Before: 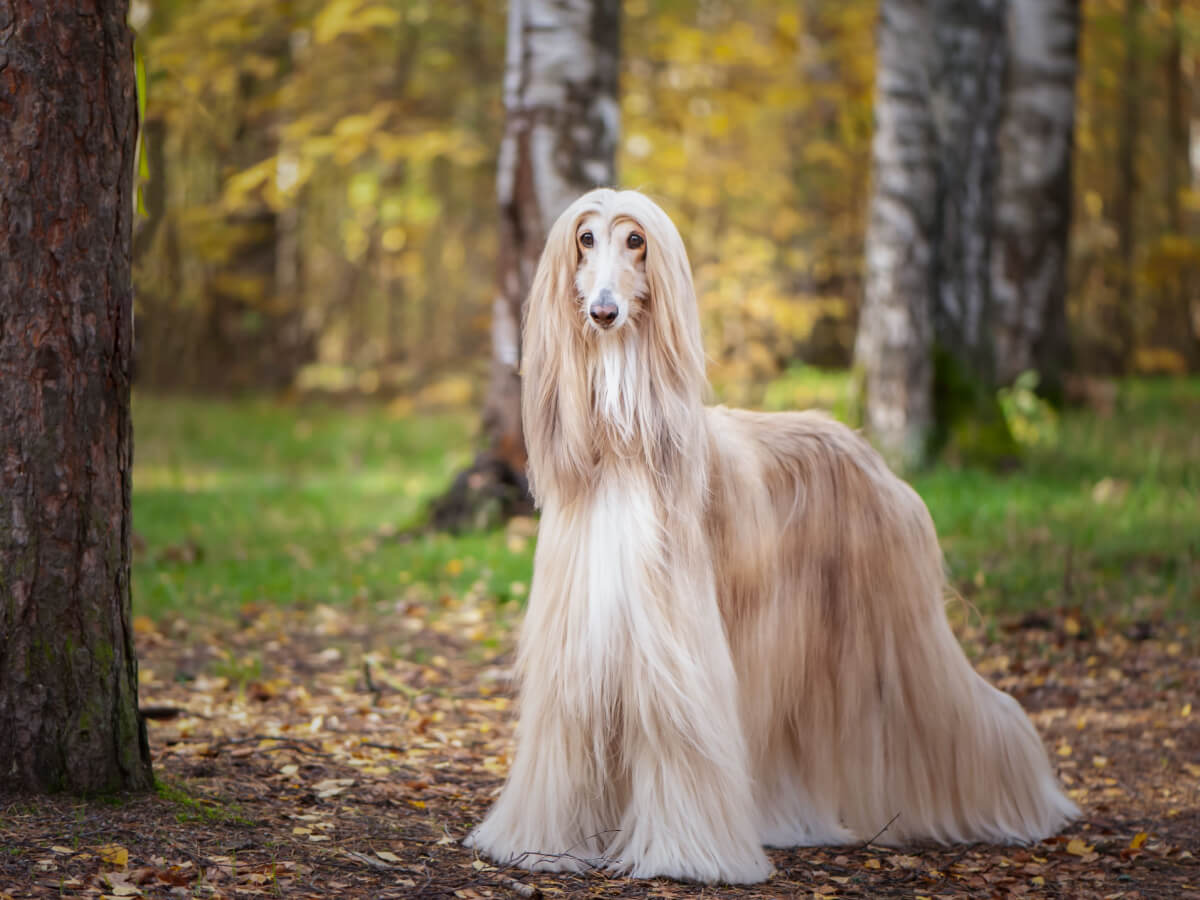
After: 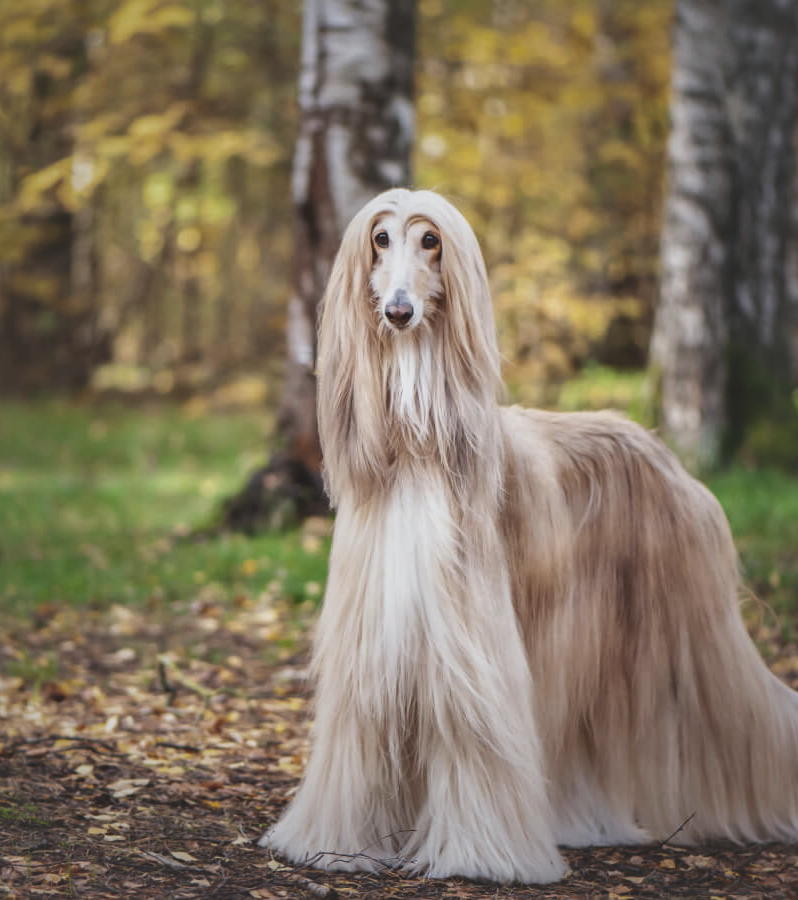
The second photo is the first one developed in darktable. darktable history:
local contrast: mode bilateral grid, contrast 25, coarseness 60, detail 151%, midtone range 0.2
exposure: black level correction -0.036, exposure -0.496 EV, compensate highlight preservation false
crop: left 17.155%, right 16.287%
